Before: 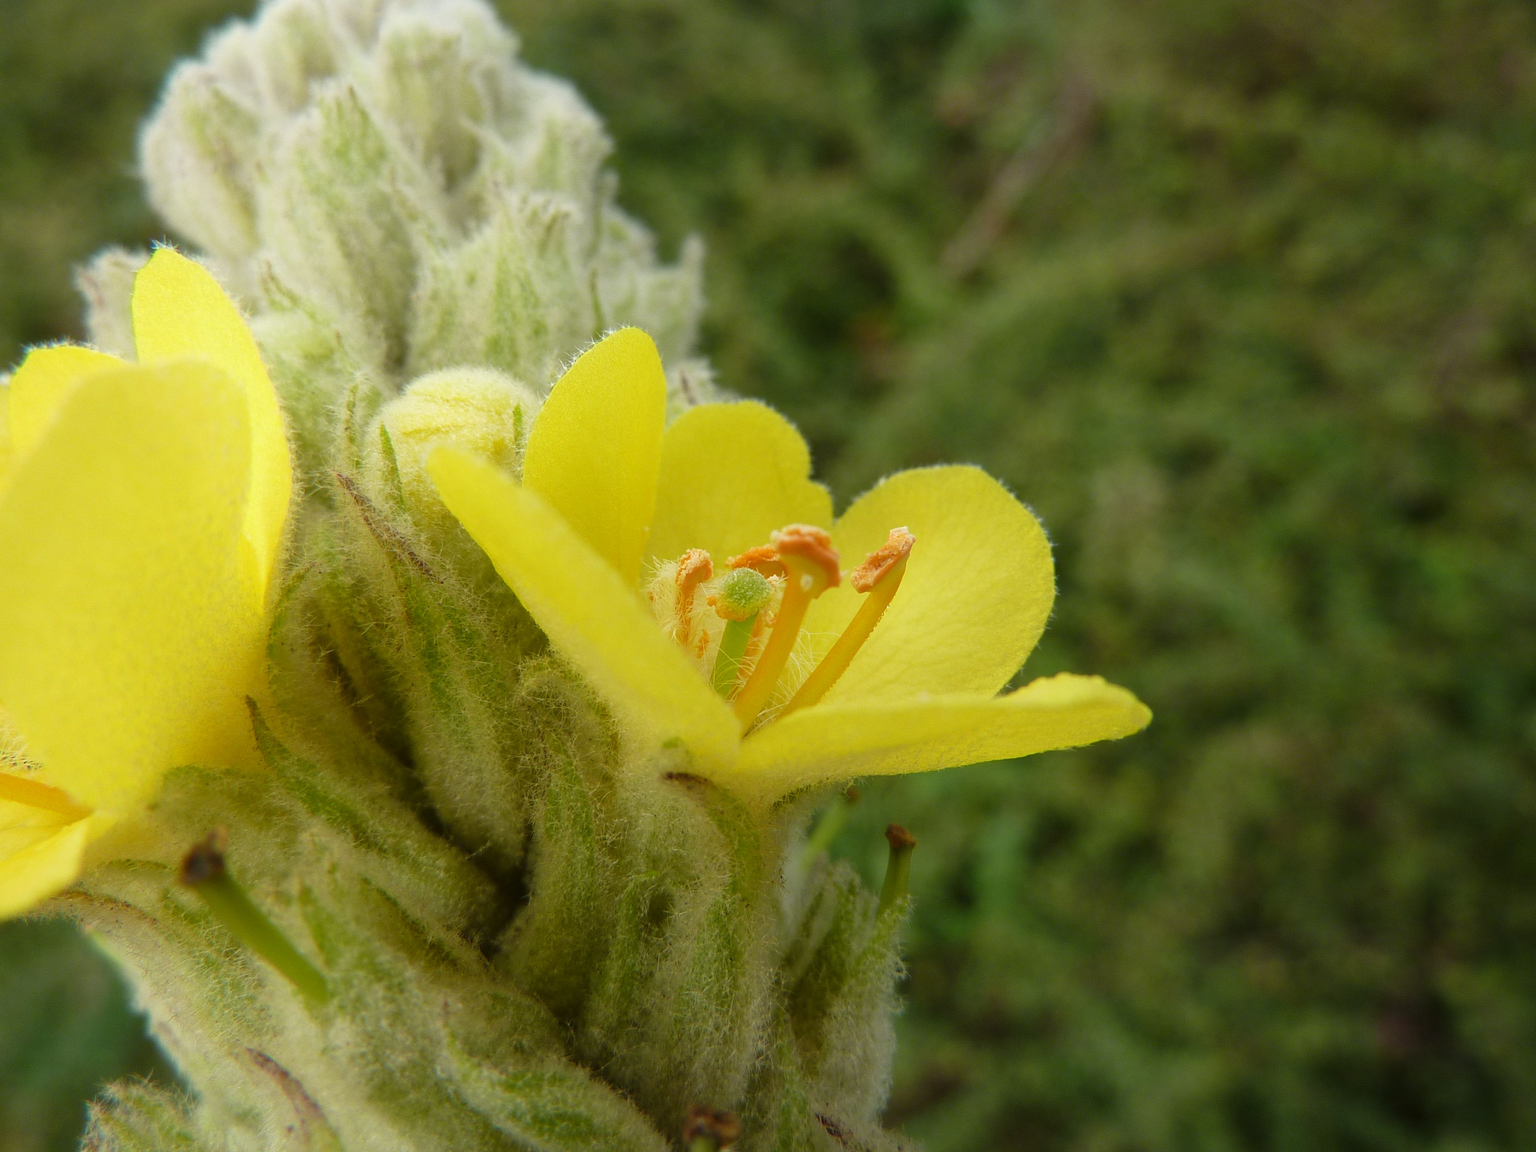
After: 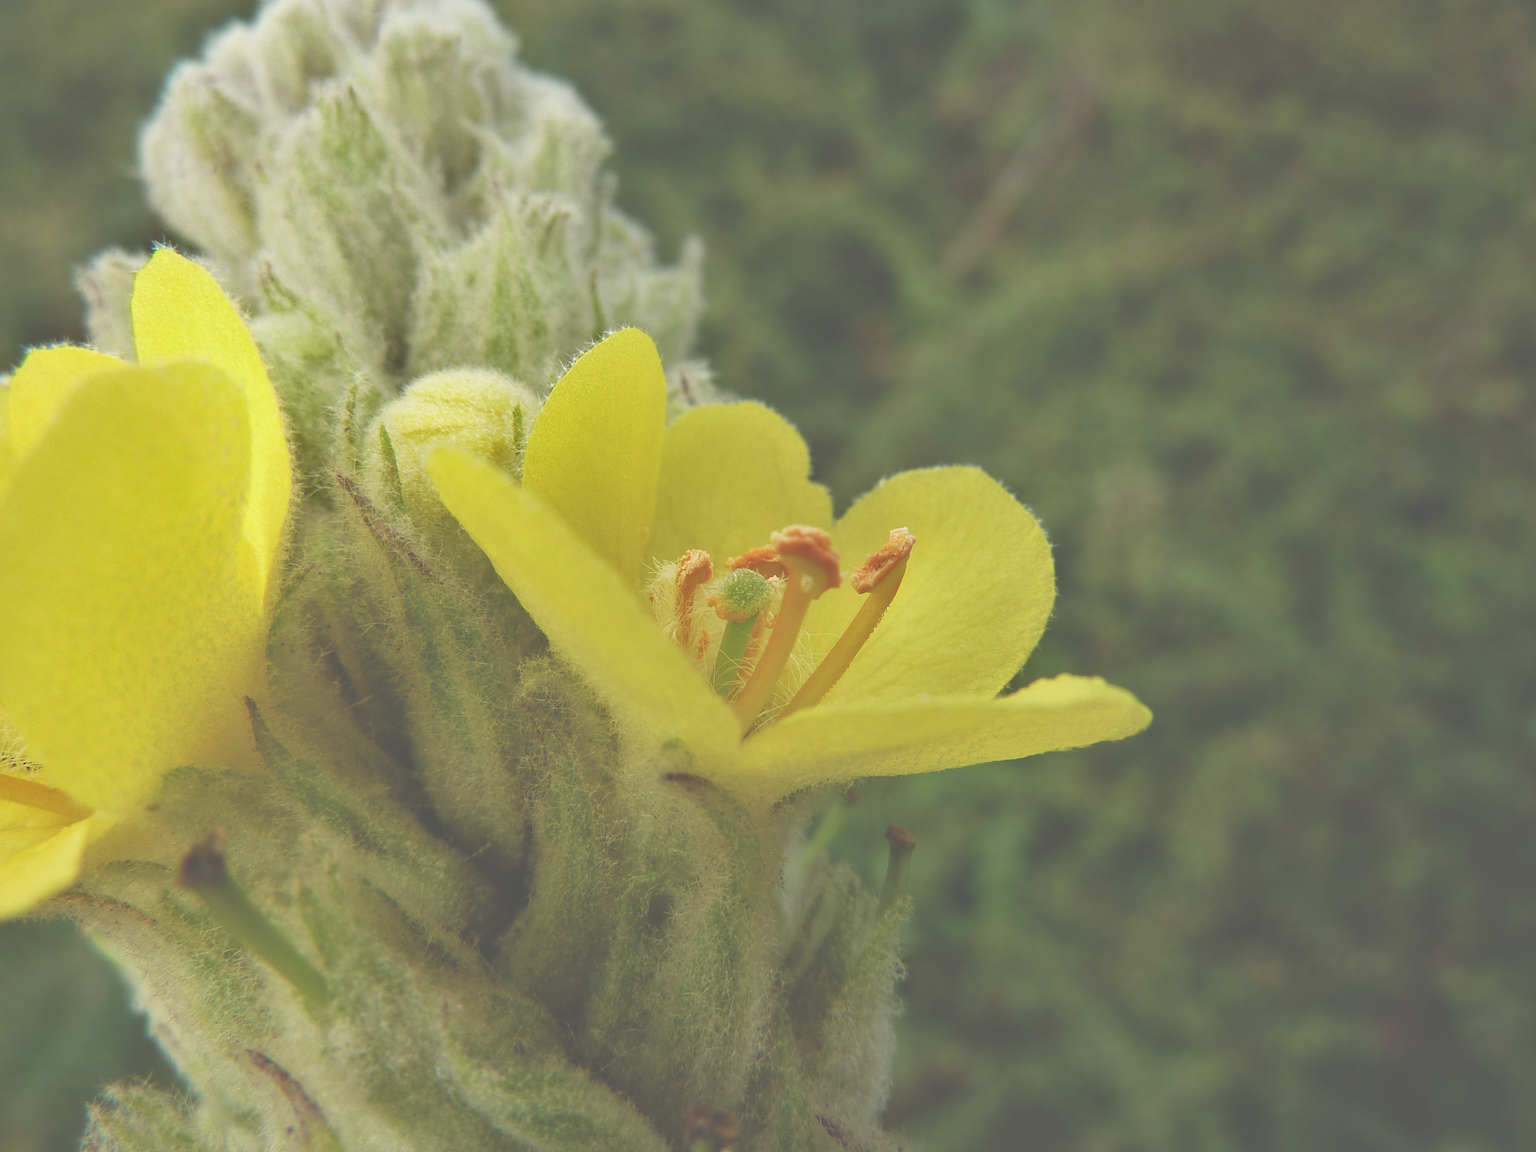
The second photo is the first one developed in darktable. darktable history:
exposure: black level correction -0.087, compensate exposure bias true, compensate highlight preservation false
shadows and highlights: soften with gaussian
crop: left 0.069%
